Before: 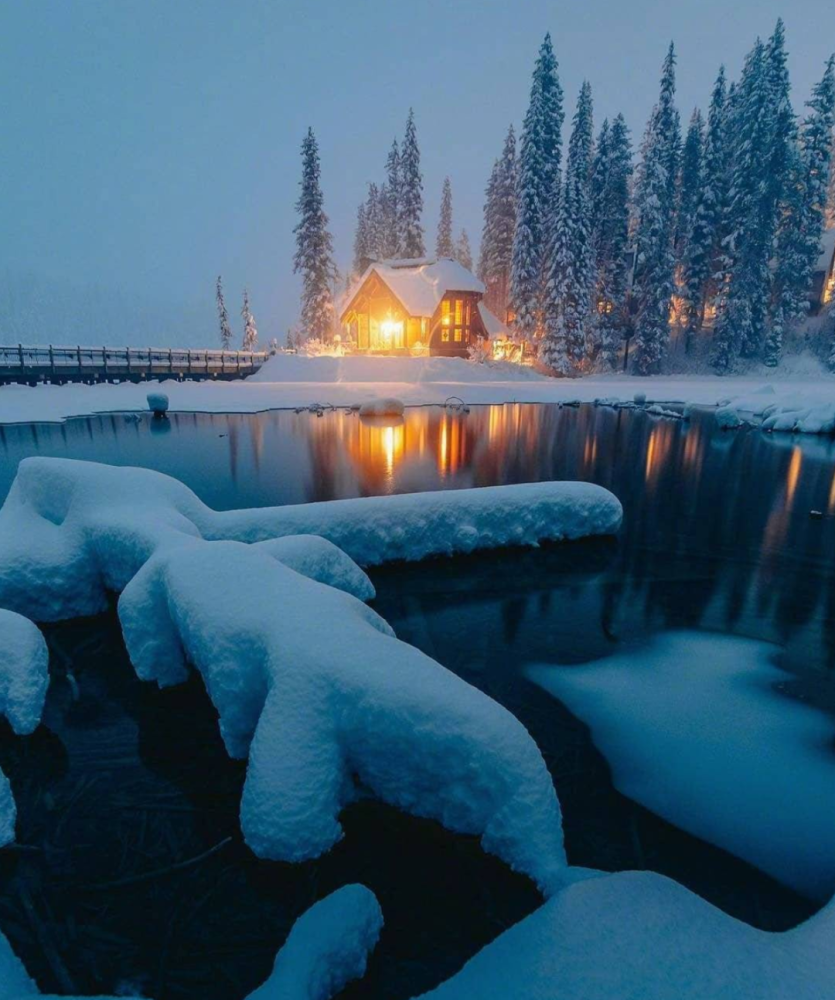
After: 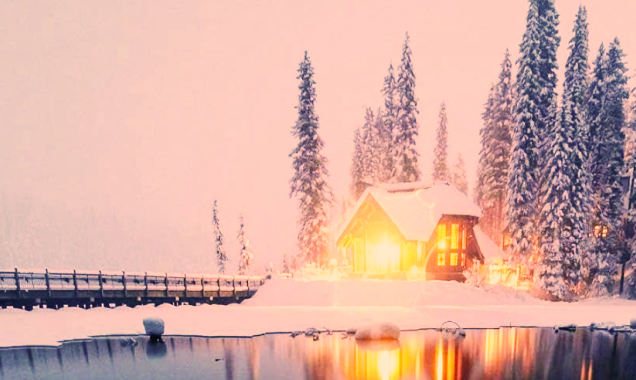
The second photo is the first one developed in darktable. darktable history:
crop: left 0.579%, top 7.627%, right 23.167%, bottom 54.275%
color correction: highlights a* 40, highlights b* 40, saturation 0.69
base curve: curves: ch0 [(0, 0) (0.007, 0.004) (0.027, 0.03) (0.046, 0.07) (0.207, 0.54) (0.442, 0.872) (0.673, 0.972) (1, 1)], preserve colors none
